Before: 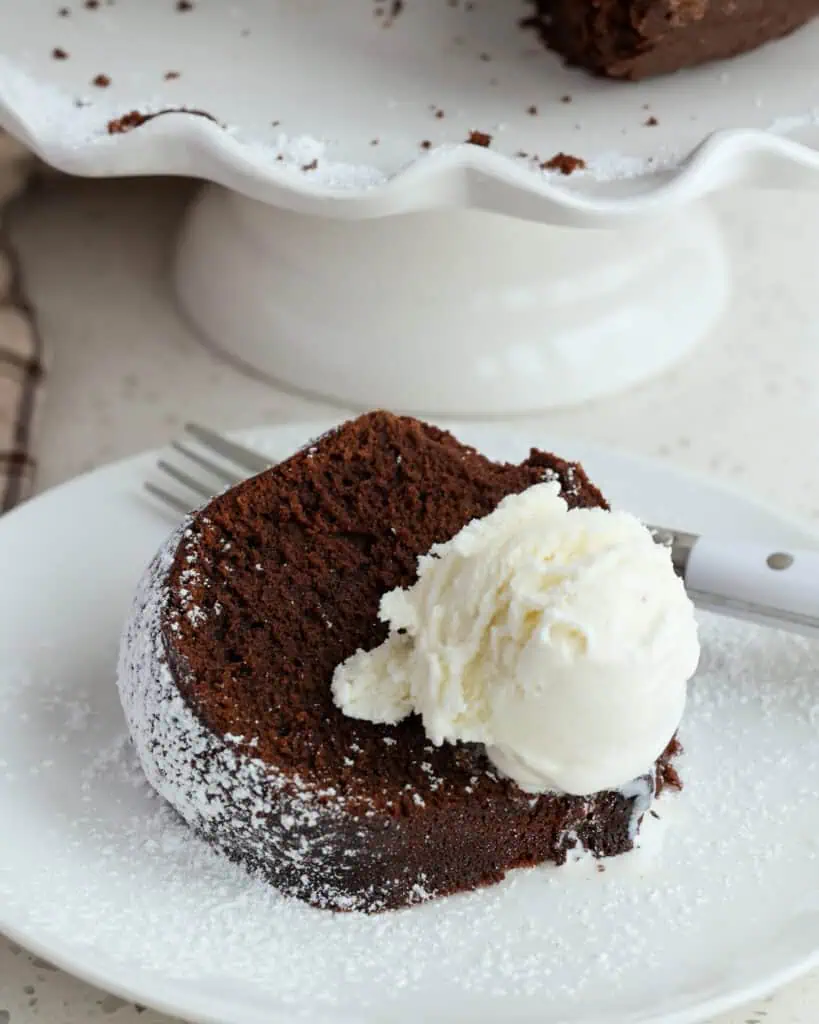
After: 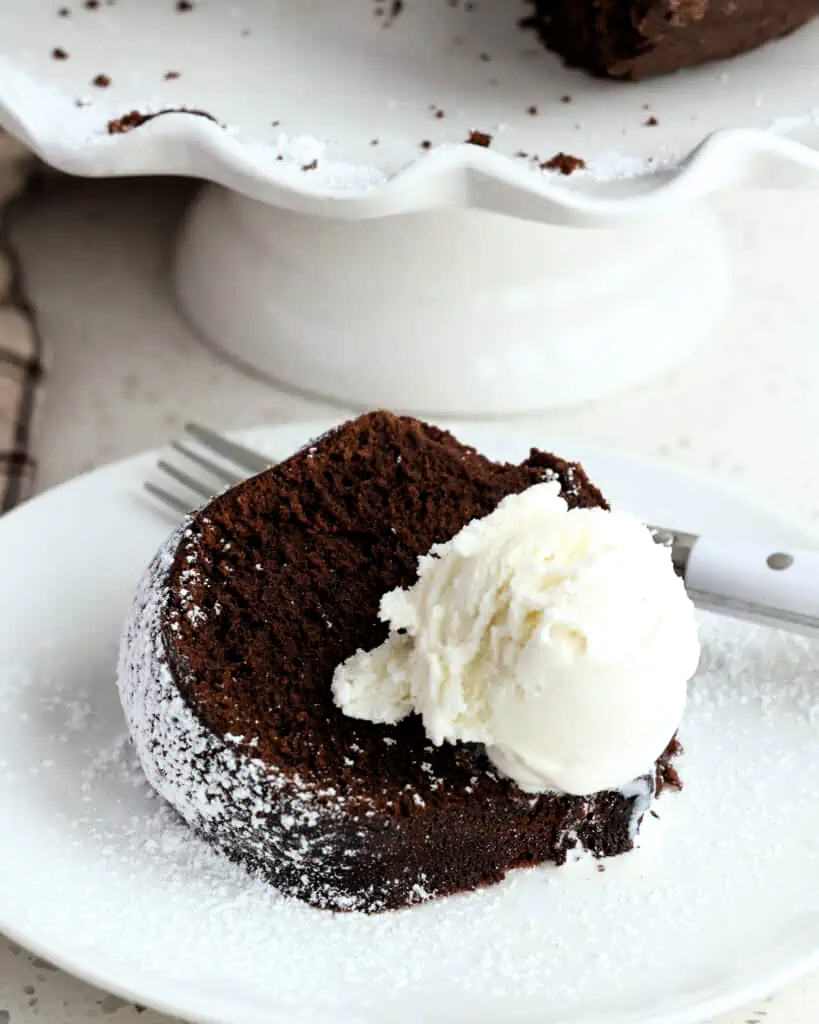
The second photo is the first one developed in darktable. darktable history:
filmic rgb: black relative exposure -7.98 EV, white relative exposure 2.34 EV, hardness 6.64, color science v6 (2022)
